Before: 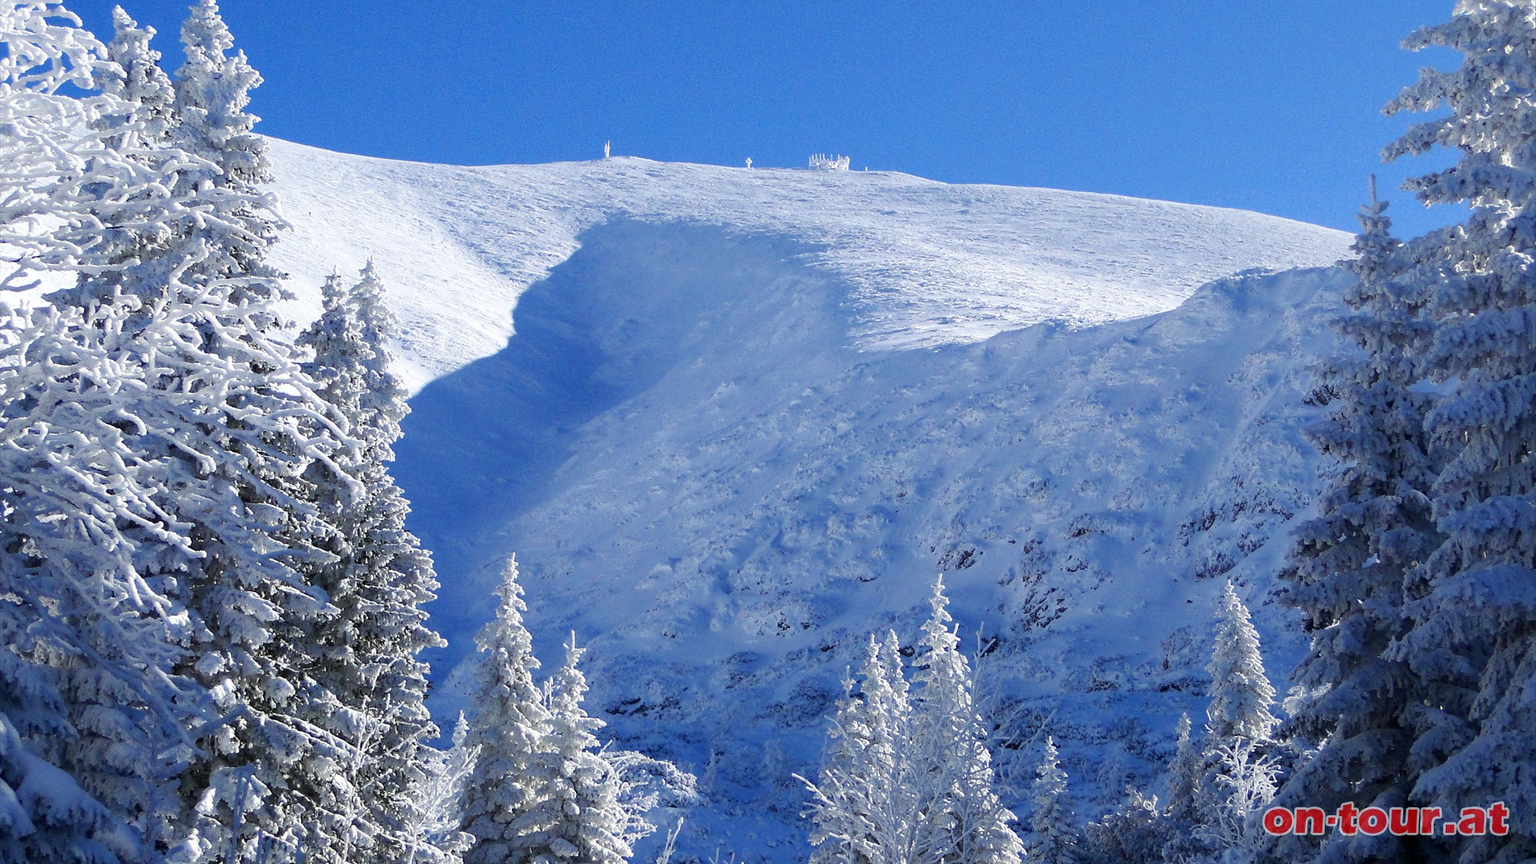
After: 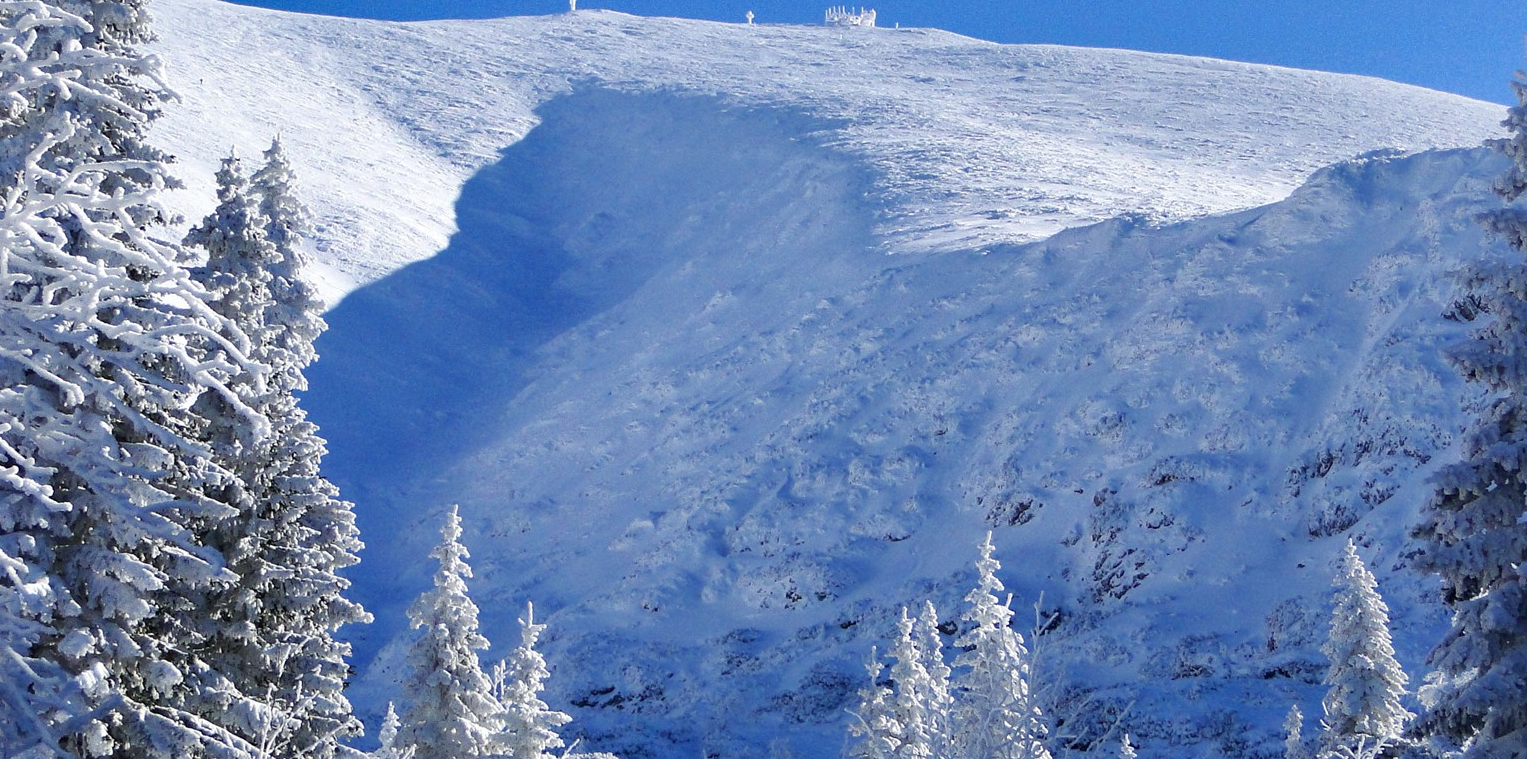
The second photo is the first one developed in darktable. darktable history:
shadows and highlights: soften with gaussian
crop: left 9.731%, top 17.274%, right 10.717%, bottom 12.399%
